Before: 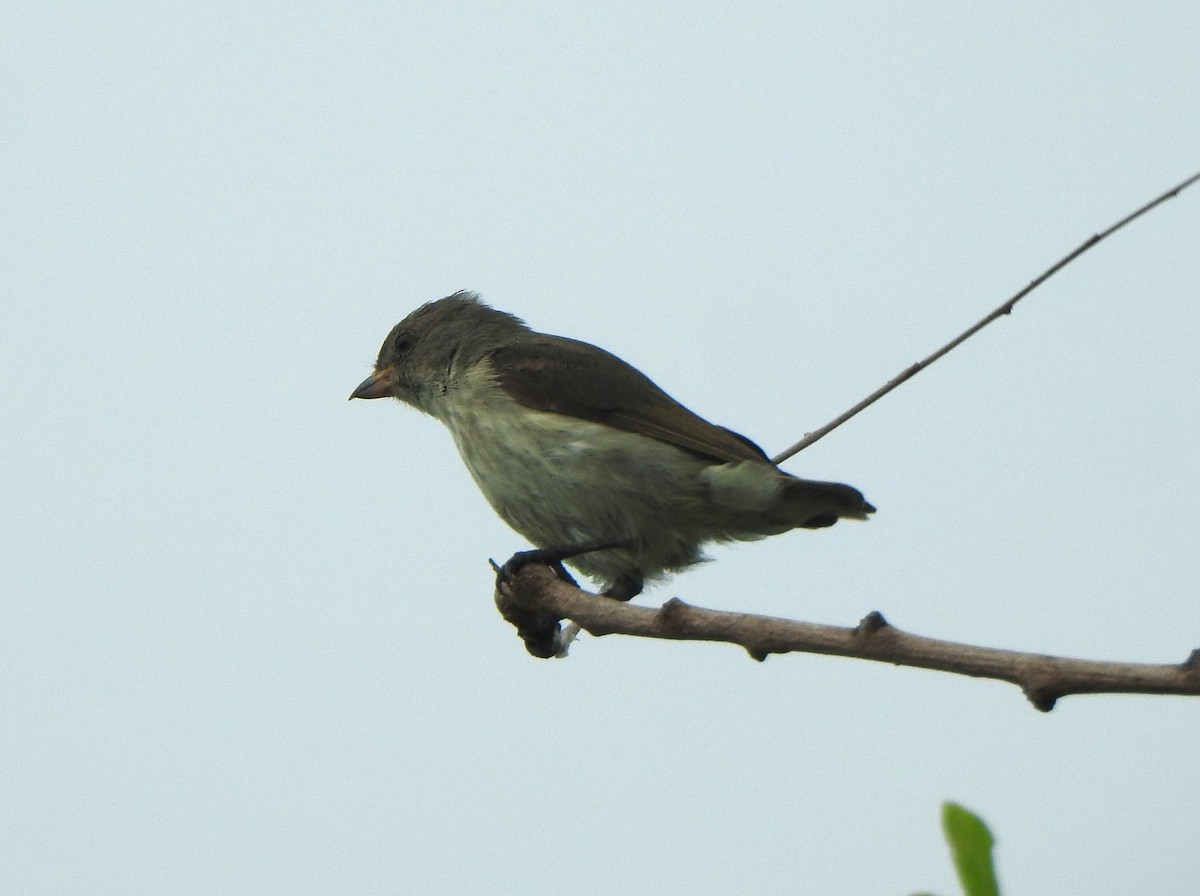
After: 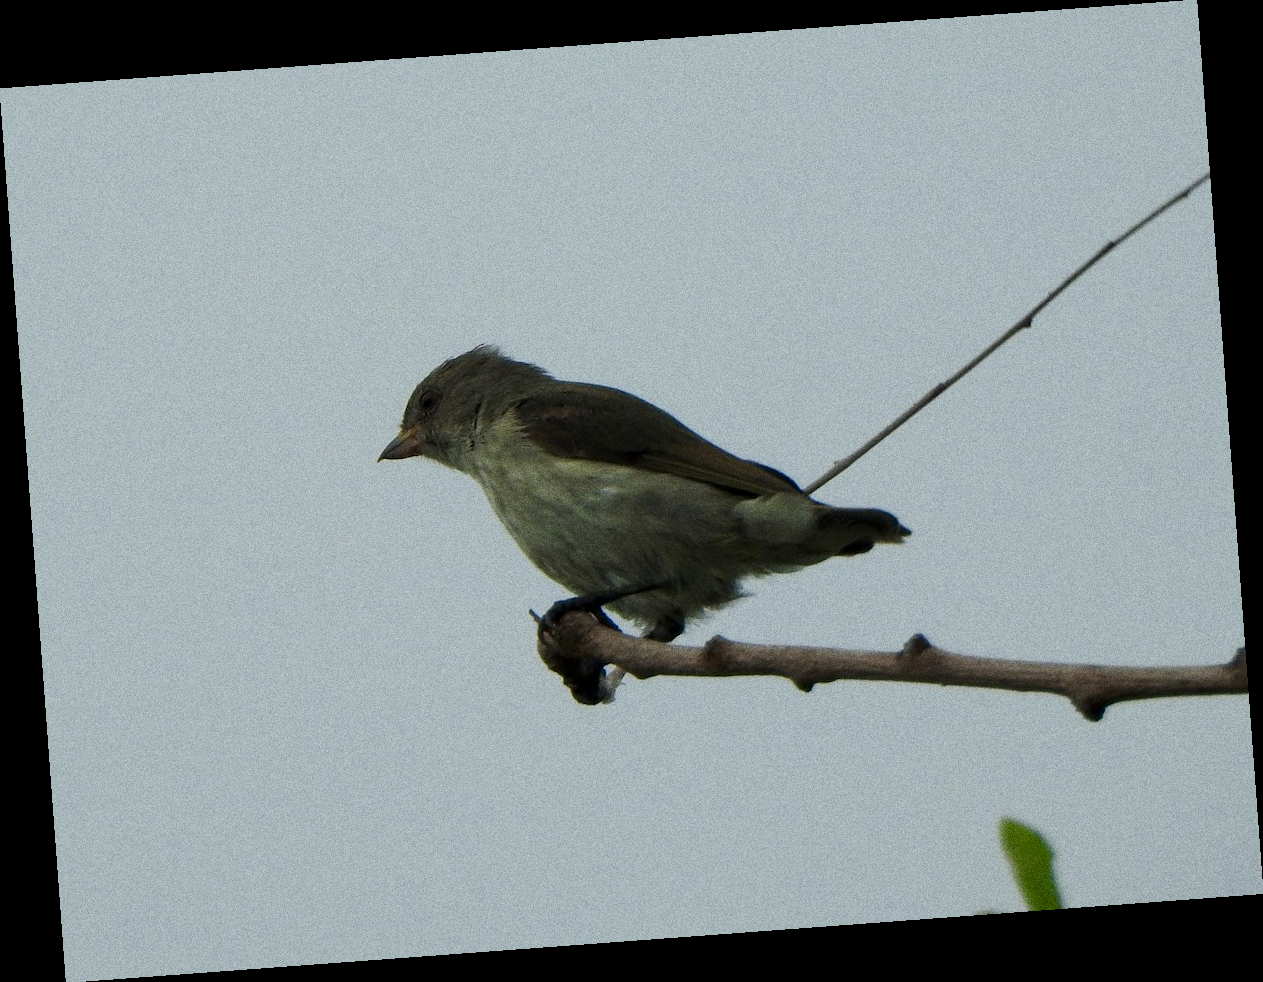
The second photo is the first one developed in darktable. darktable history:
rotate and perspective: rotation -4.25°, automatic cropping off
exposure: black level correction 0.009, exposure -0.637 EV, compensate highlight preservation false
grain: coarseness 0.09 ISO, strength 40%
